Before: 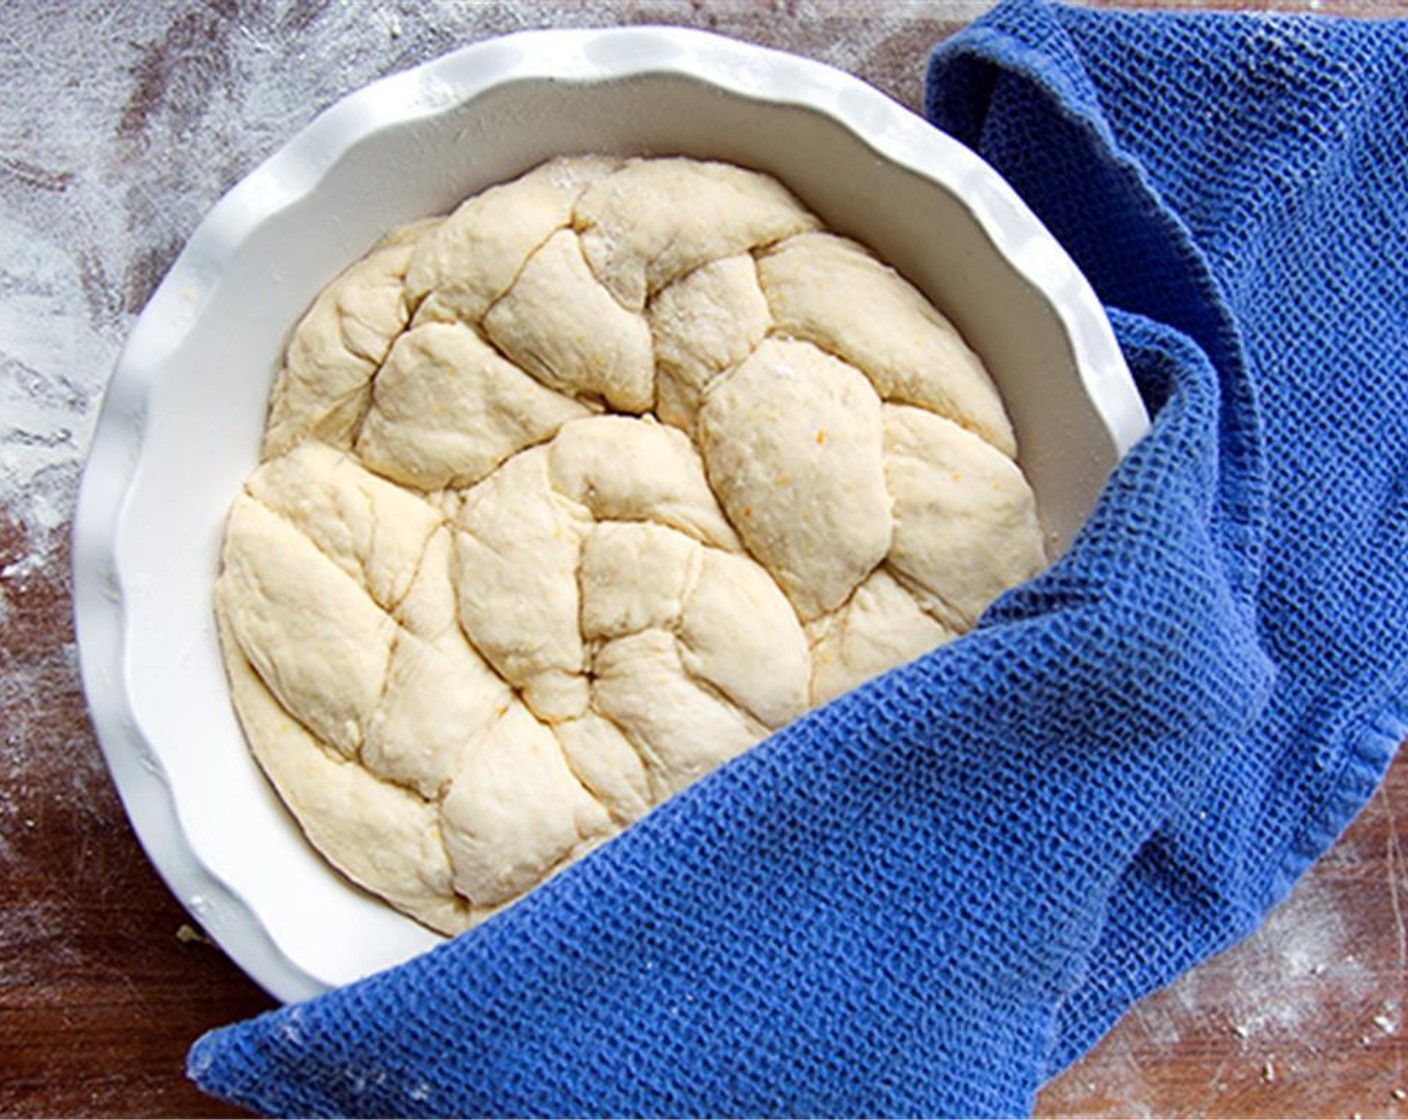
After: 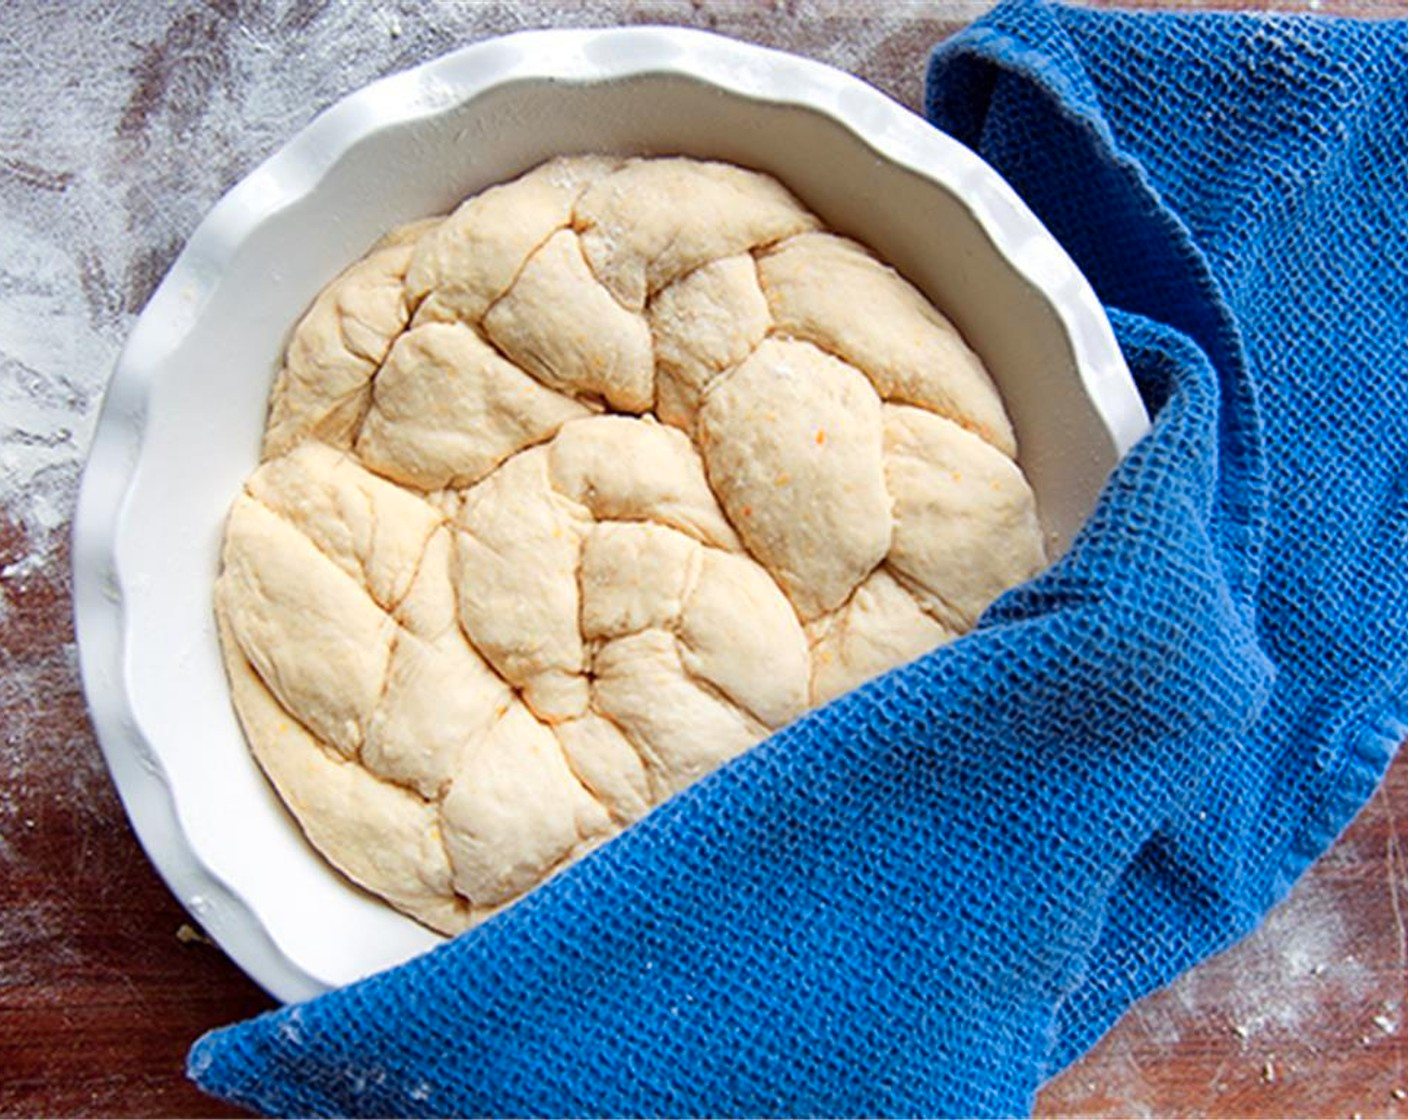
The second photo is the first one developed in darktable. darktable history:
color zones: curves: ch1 [(0.235, 0.558) (0.75, 0.5)]; ch2 [(0.25, 0.462) (0.749, 0.457)], mix 42.33%
